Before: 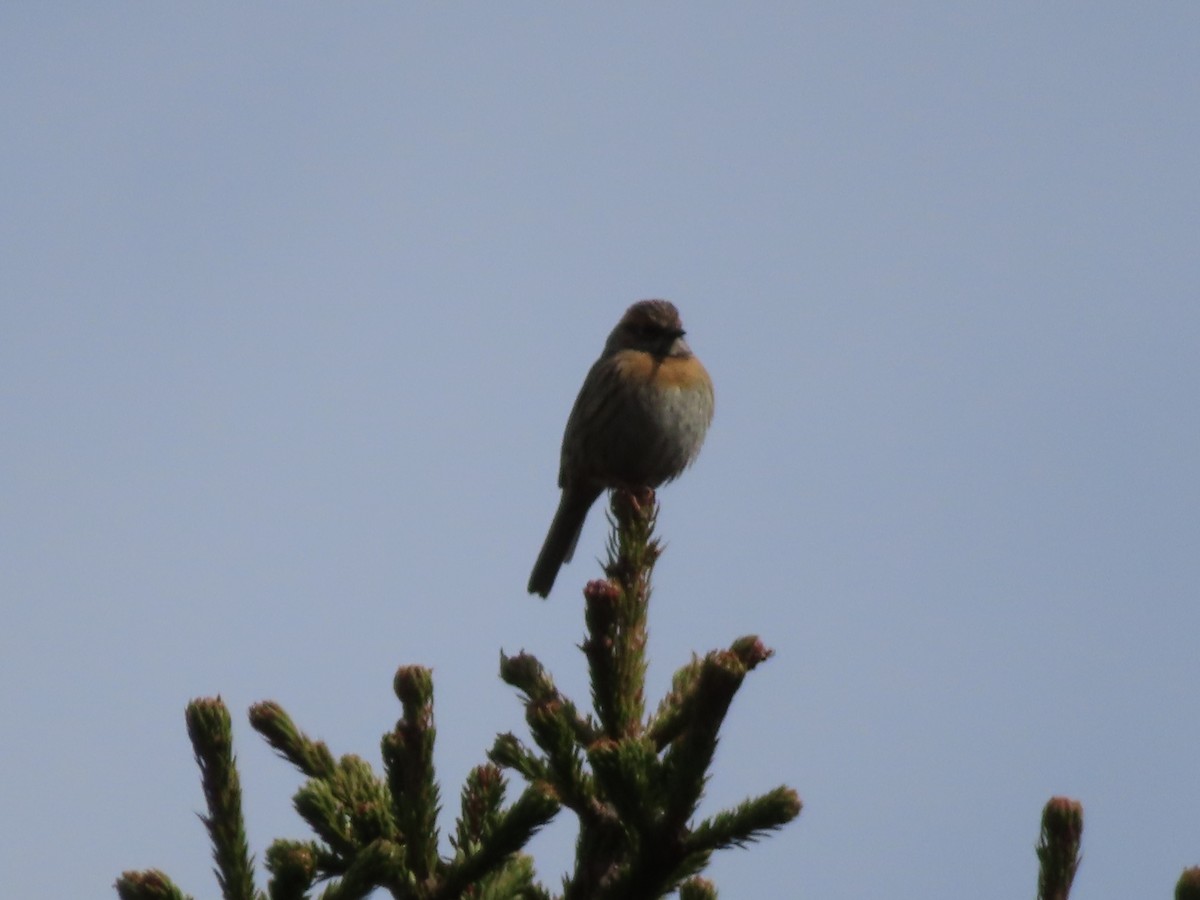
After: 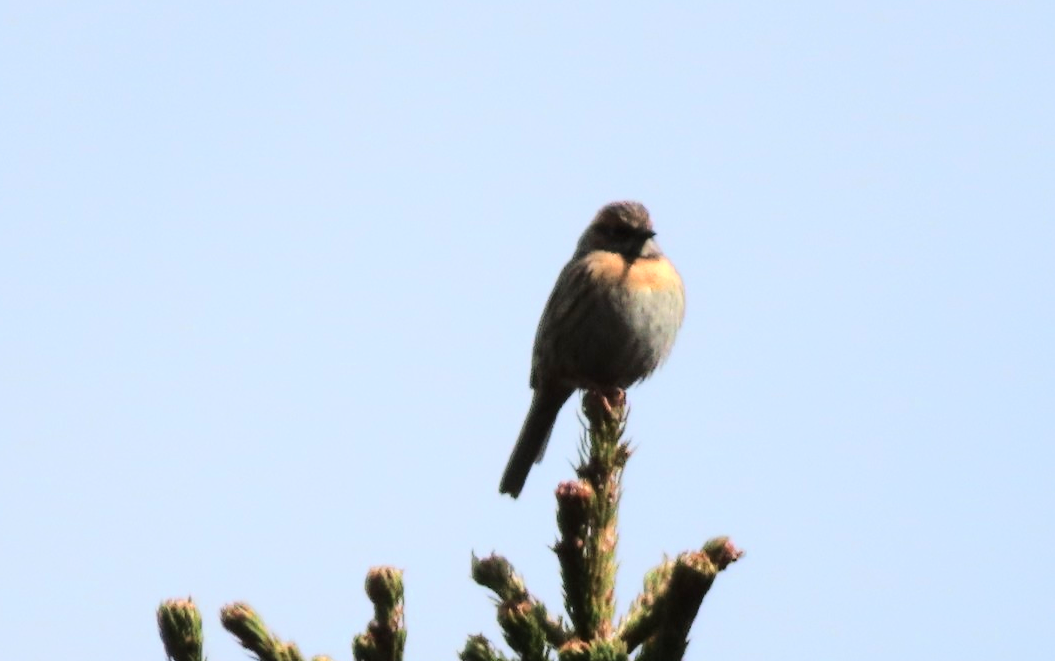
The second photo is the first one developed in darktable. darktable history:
crop and rotate: left 2.456%, top 11.039%, right 9.564%, bottom 15.435%
tone equalizer: -7 EV 0.164 EV, -6 EV 0.588 EV, -5 EV 1.19 EV, -4 EV 1.29 EV, -3 EV 1.12 EV, -2 EV 0.6 EV, -1 EV 0.148 EV, edges refinement/feathering 500, mask exposure compensation -1.57 EV, preserve details no
exposure: black level correction 0.001, exposure 0.499 EV, compensate highlight preservation false
color zones: curves: ch0 [(0.018, 0.548) (0.197, 0.654) (0.425, 0.447) (0.605, 0.658) (0.732, 0.579)]; ch1 [(0.105, 0.531) (0.224, 0.531) (0.386, 0.39) (0.618, 0.456) (0.732, 0.456) (0.956, 0.421)]; ch2 [(0.039, 0.583) (0.215, 0.465) (0.399, 0.544) (0.465, 0.548) (0.614, 0.447) (0.724, 0.43) (0.882, 0.623) (0.956, 0.632)]
